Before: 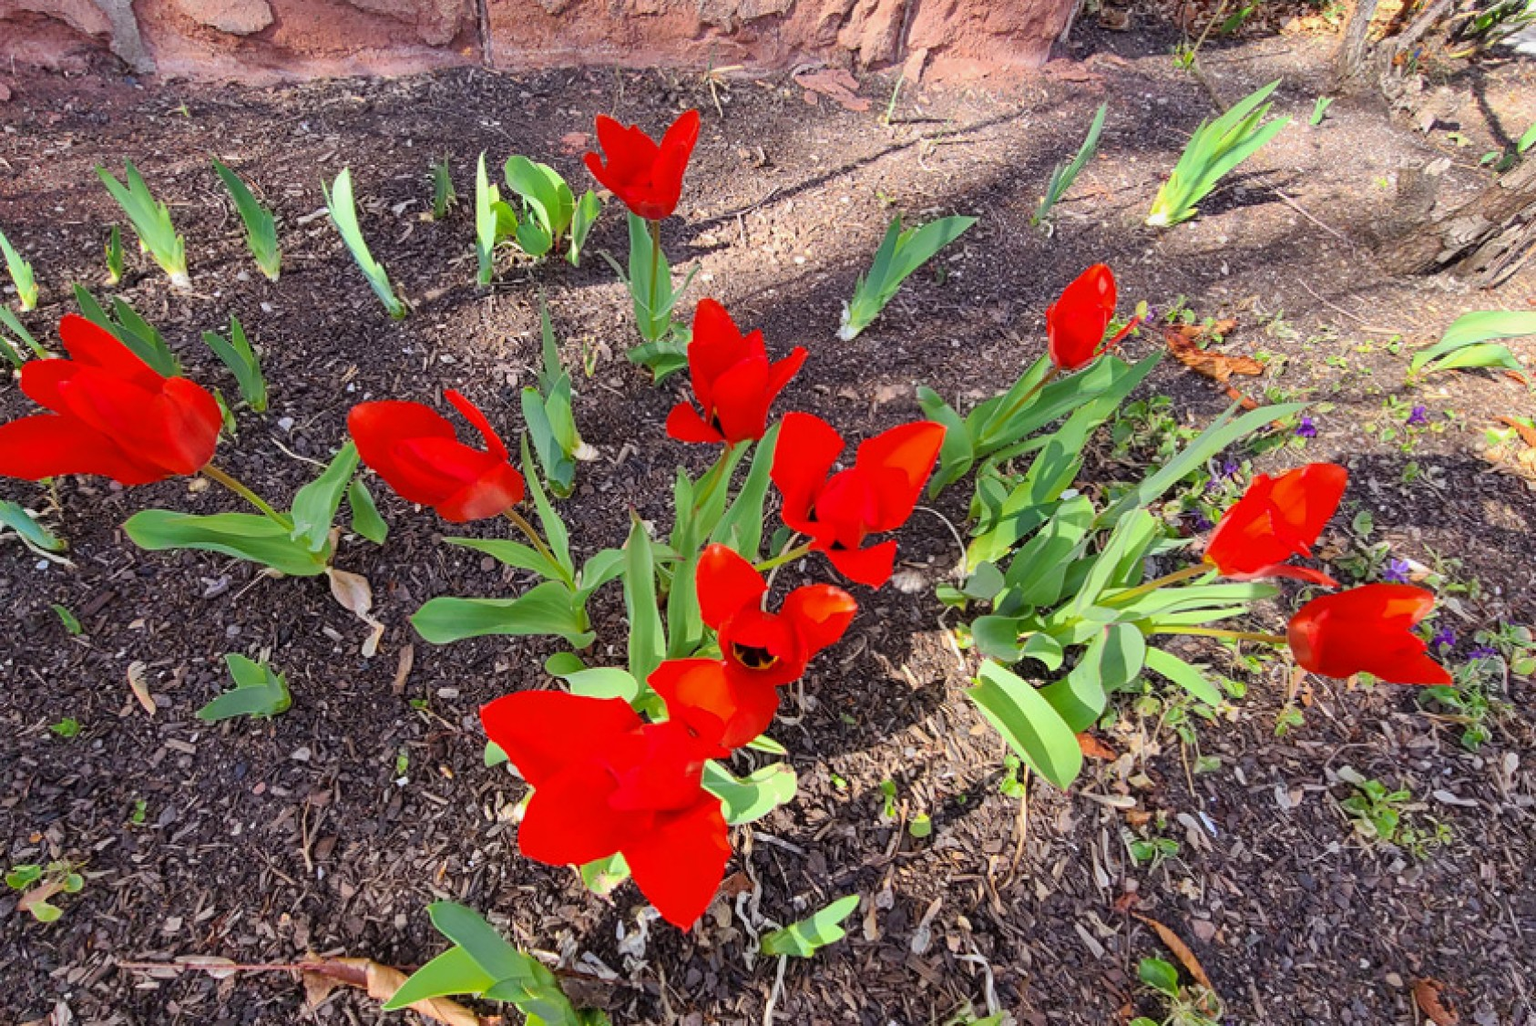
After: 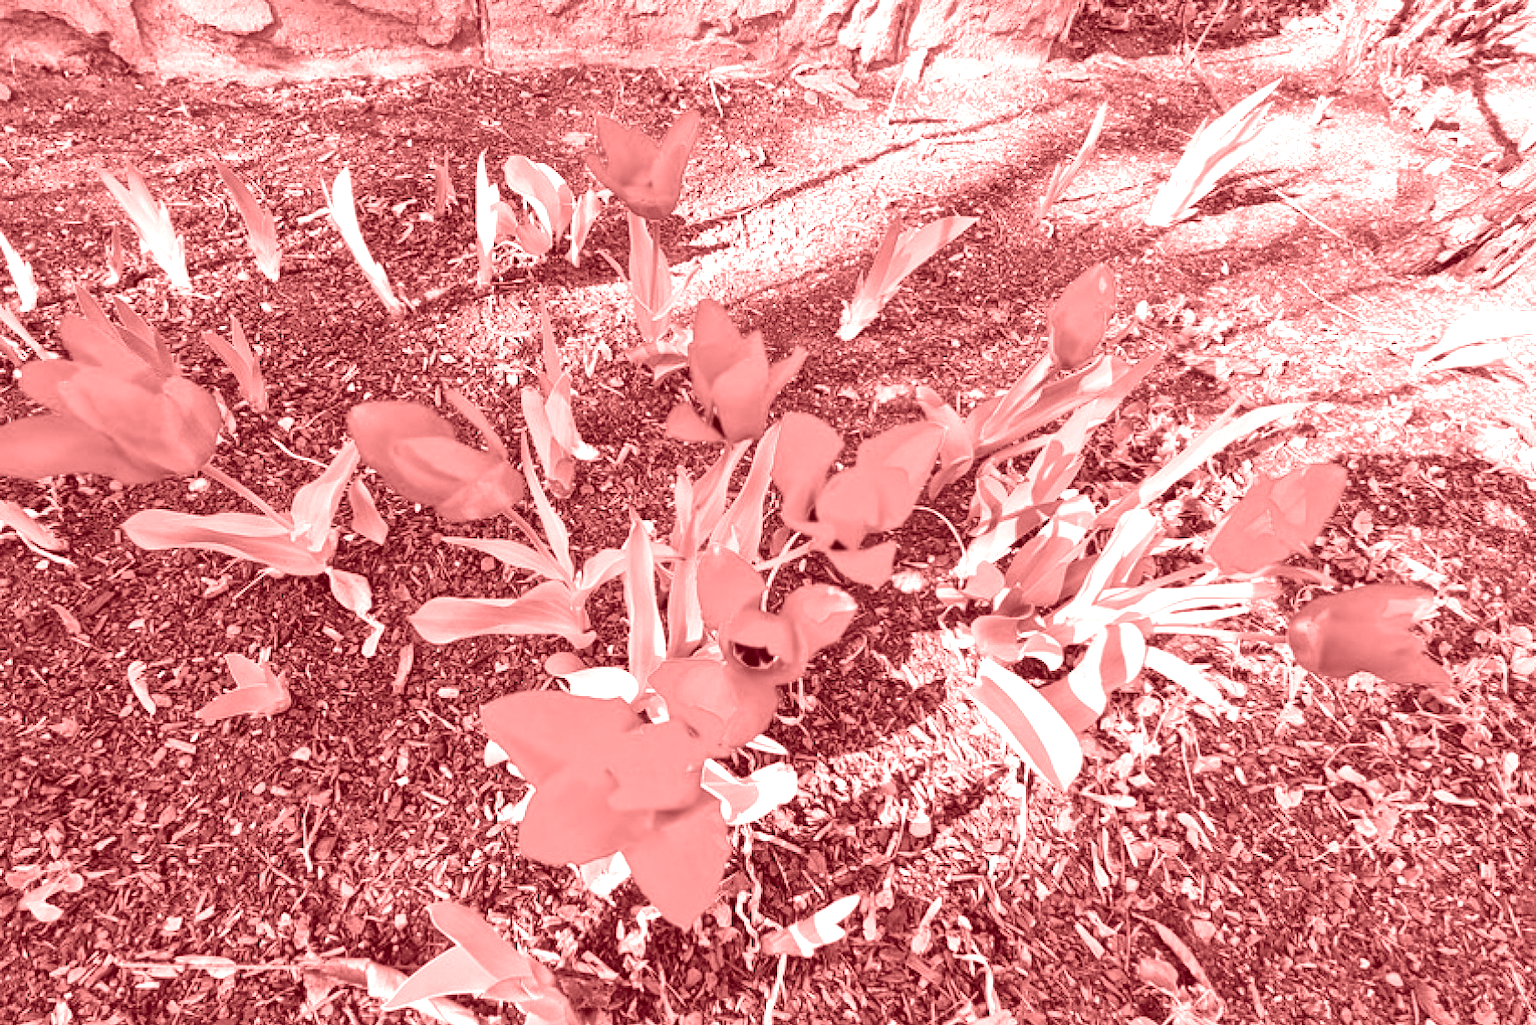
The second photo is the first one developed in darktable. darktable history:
local contrast: mode bilateral grid, contrast 20, coarseness 20, detail 150%, midtone range 0.2
exposure: black level correction 0, exposure 0.7 EV, compensate exposure bias true, compensate highlight preservation false
colorize: saturation 60%, source mix 100%
color correction: highlights a* 21.88, highlights b* 22.25
